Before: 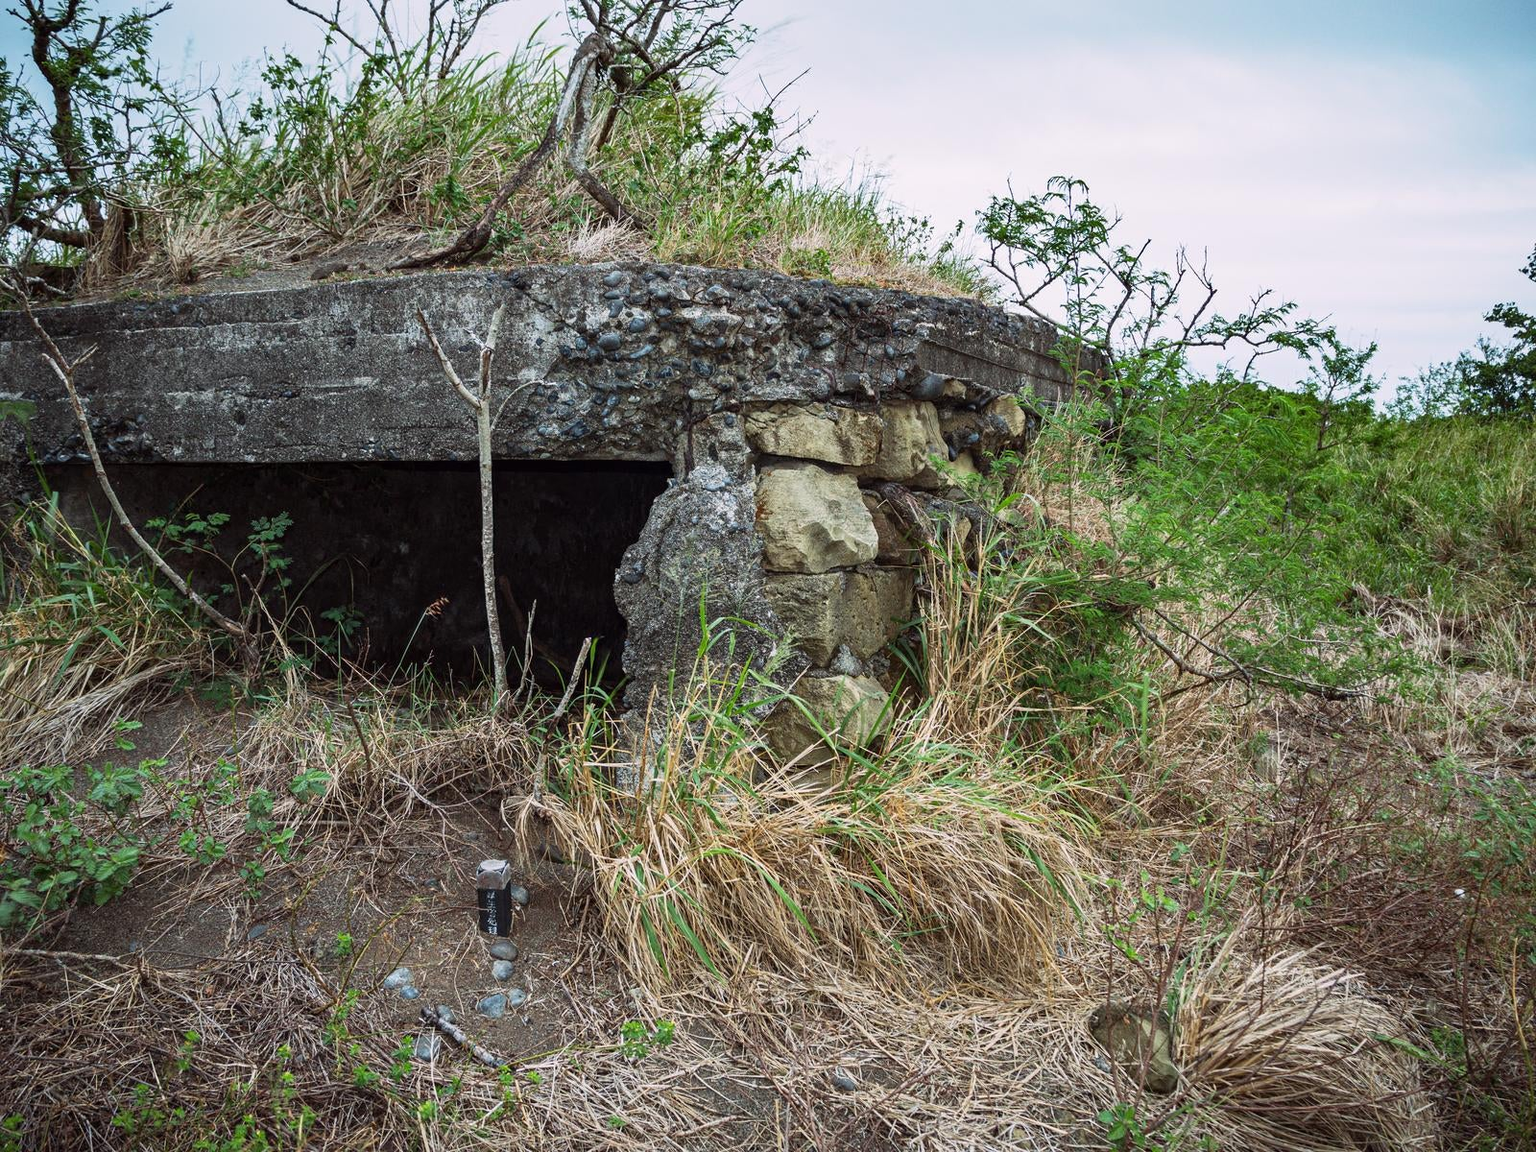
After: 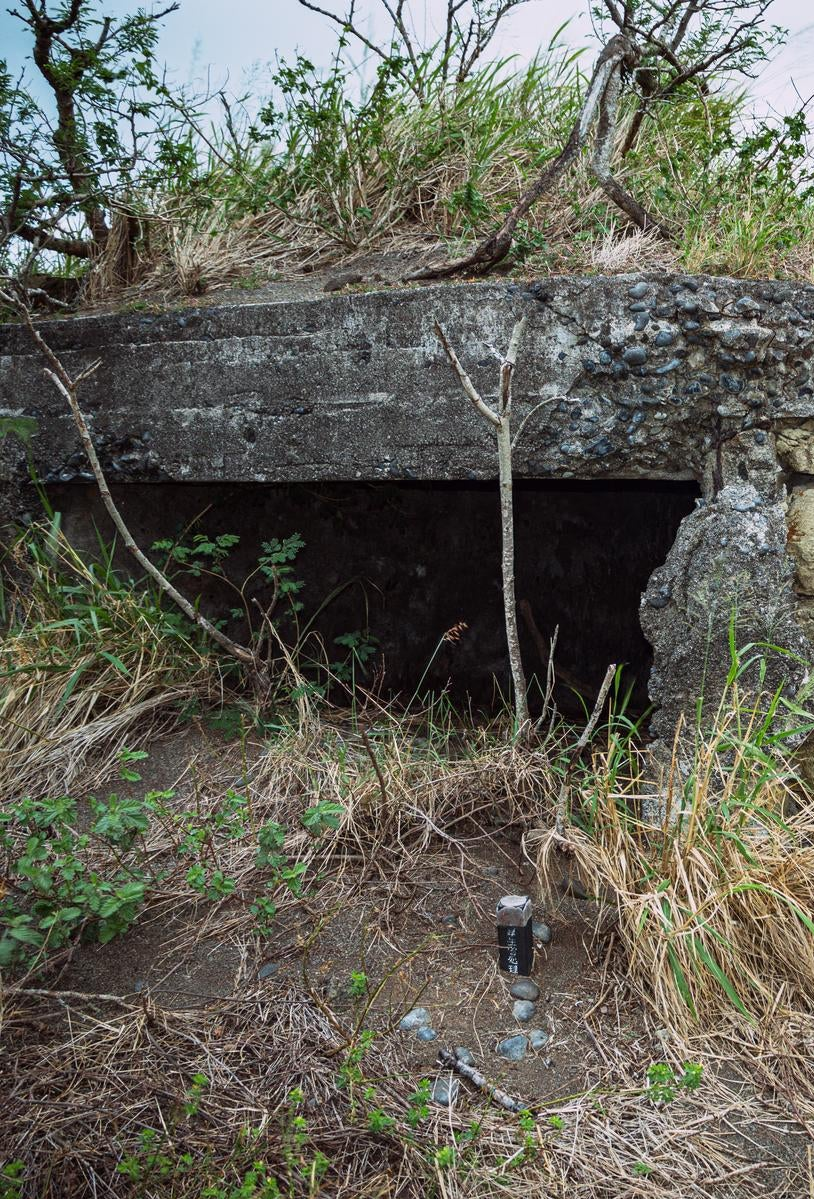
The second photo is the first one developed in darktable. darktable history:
crop and rotate: left 0.057%, top 0%, right 49.02%
